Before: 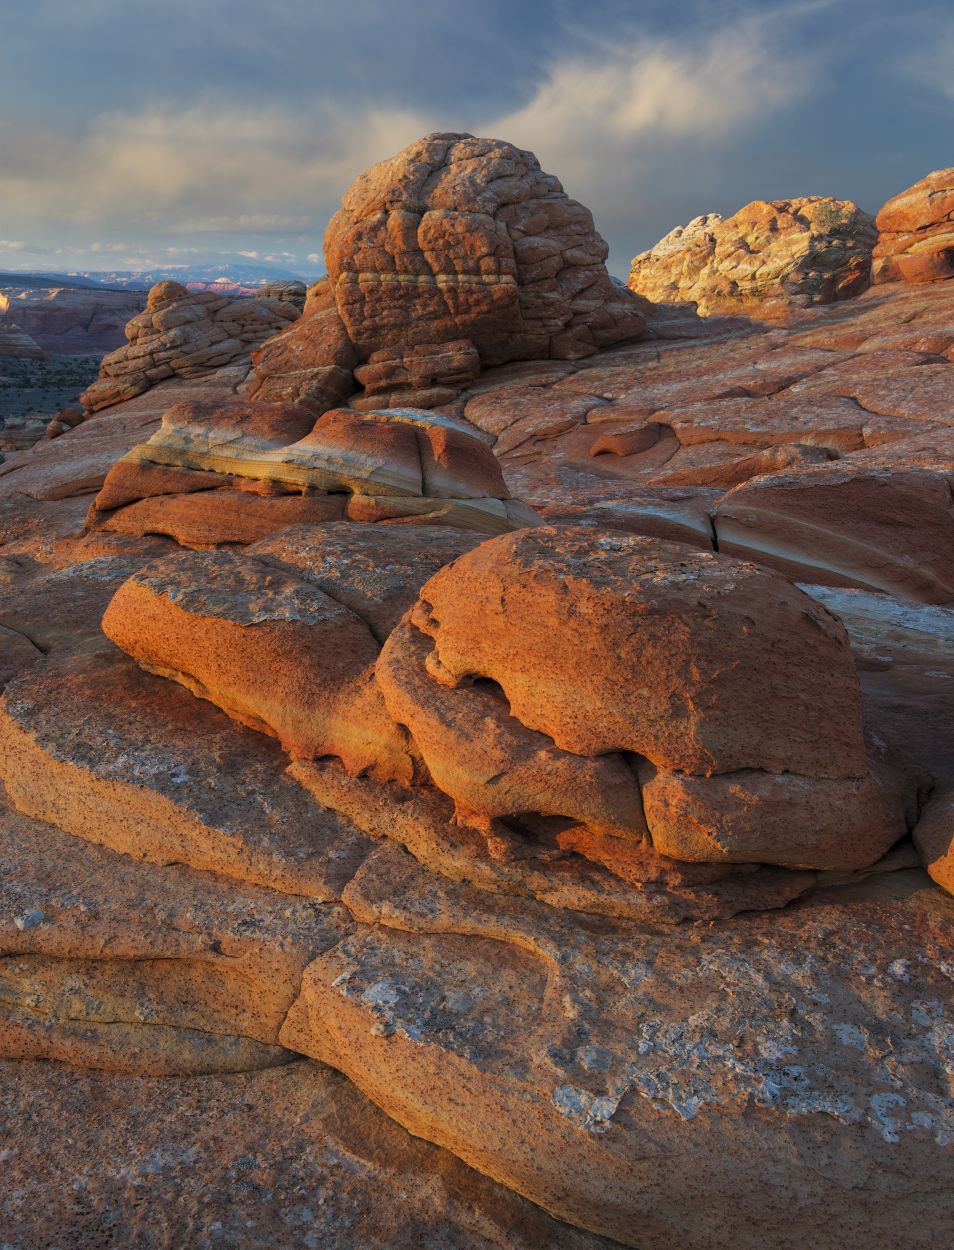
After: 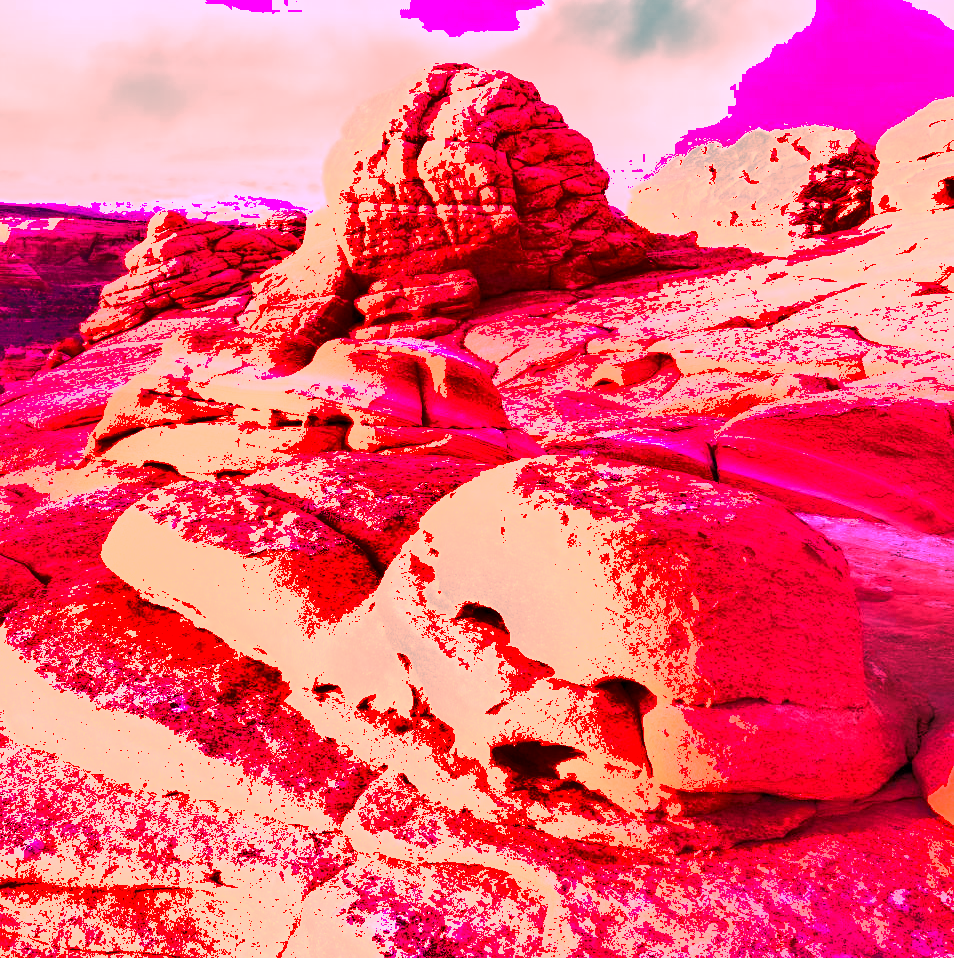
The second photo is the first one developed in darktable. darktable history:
crop: top 5.667%, bottom 17.637%
white balance: red 4.26, blue 1.802
tone equalizer: -8 EV -0.55 EV
shadows and highlights: shadows 43.71, white point adjustment -1.46, soften with gaussian
